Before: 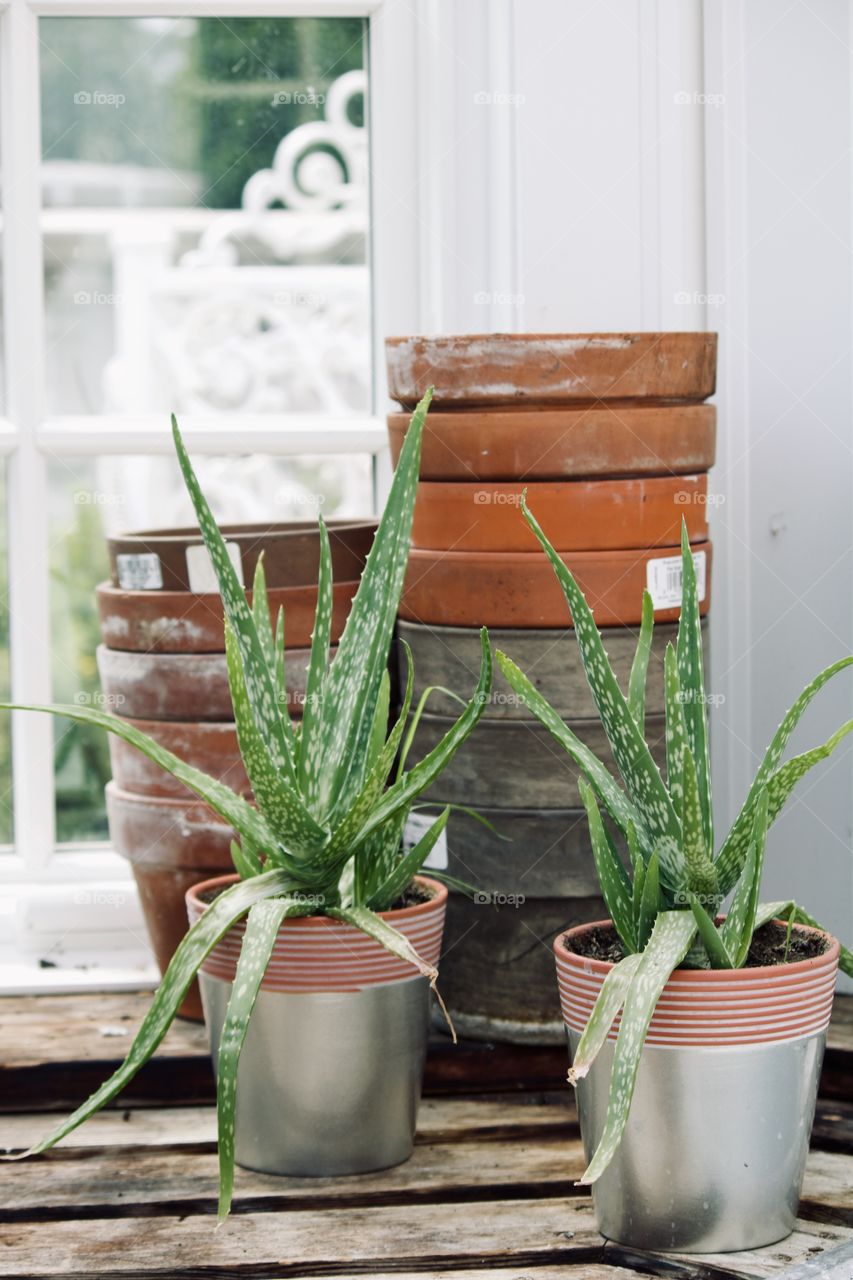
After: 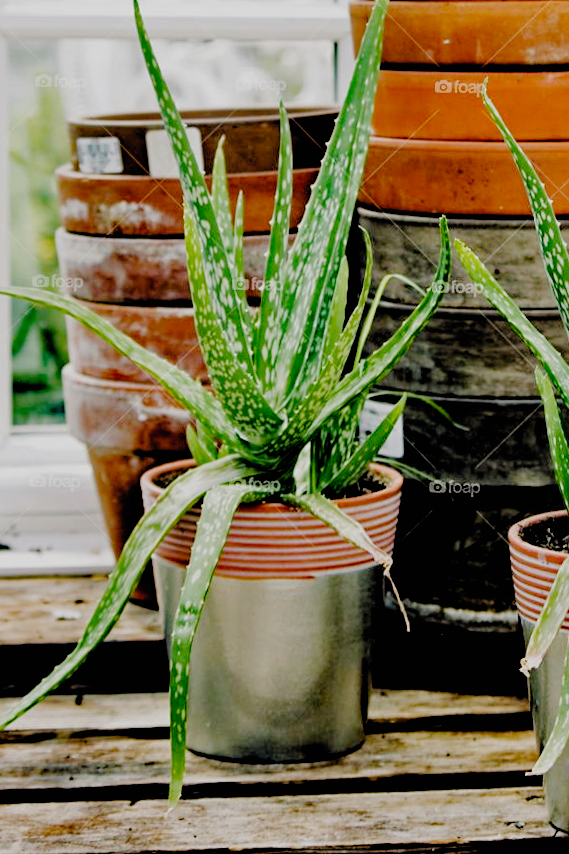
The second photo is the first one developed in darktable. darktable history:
haze removal: strength 0.53, distance 0.925, compatibility mode true, adaptive false
sharpen: amount 0.2
tone equalizer: -8 EV 0.001 EV, -7 EV -0.004 EV, -6 EV 0.009 EV, -5 EV 0.032 EV, -4 EV 0.276 EV, -3 EV 0.644 EV, -2 EV 0.584 EV, -1 EV 0.187 EV, +0 EV 0.024 EV
crop and rotate: angle -0.82°, left 3.85%, top 31.828%, right 27.992%
exposure: exposure -0.072 EV, compensate highlight preservation false
filmic rgb: black relative exposure -2.85 EV, white relative exposure 4.56 EV, hardness 1.77, contrast 1.25, preserve chrominance no, color science v5 (2021)
